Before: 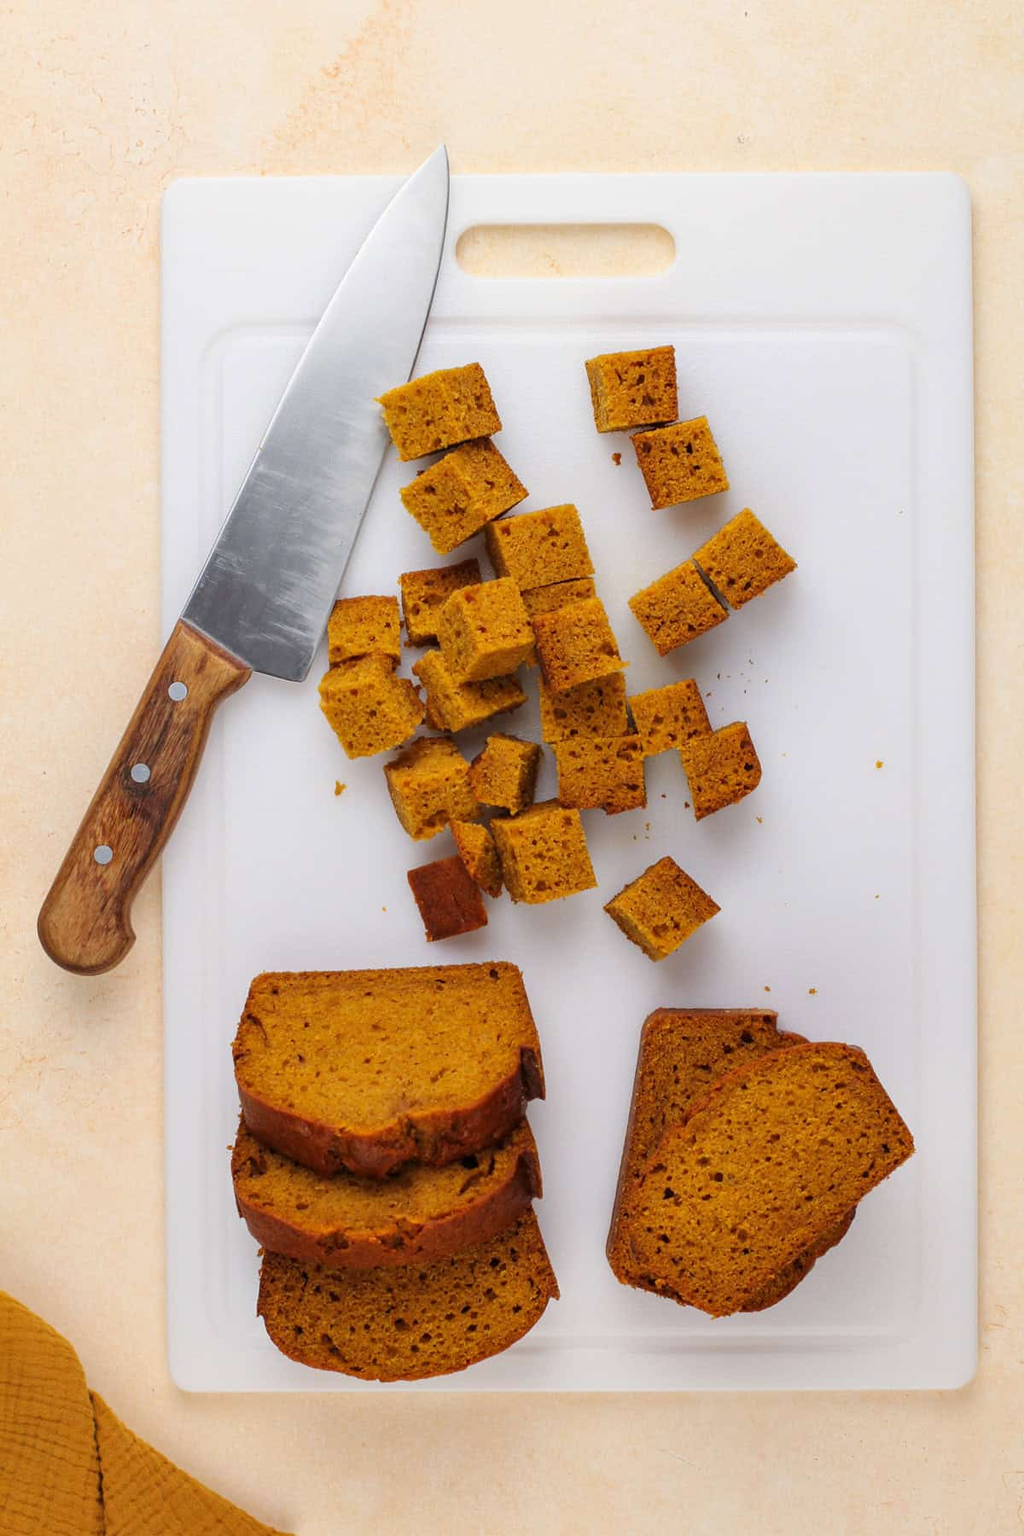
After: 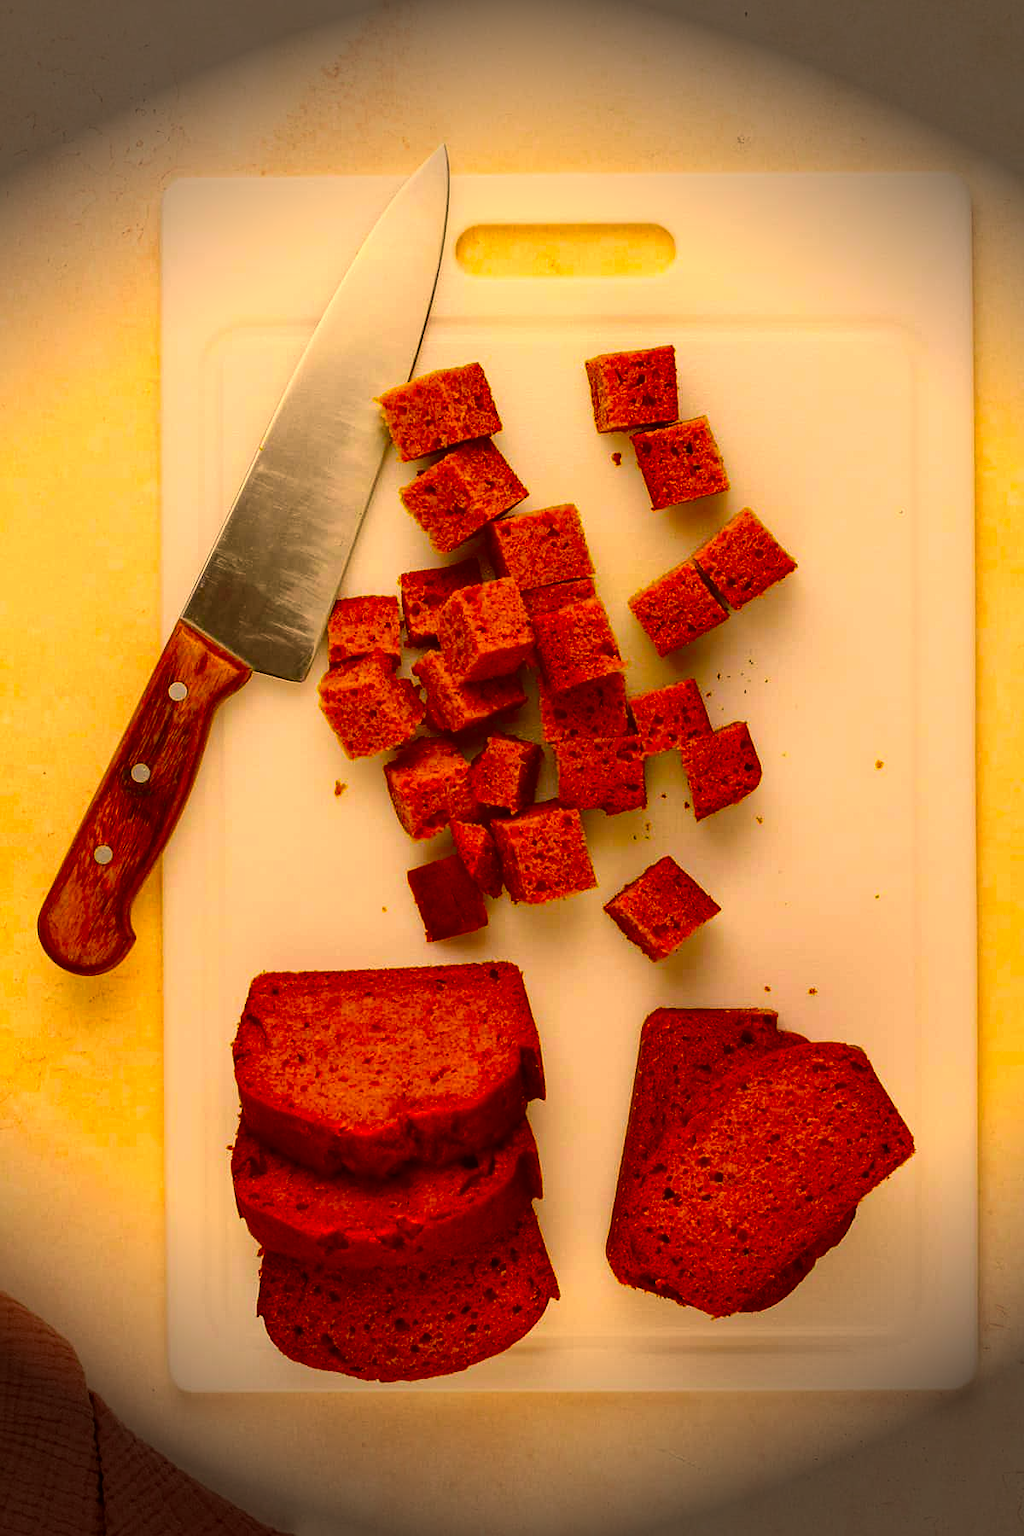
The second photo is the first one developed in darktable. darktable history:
vignetting: fall-off start 90.73%, fall-off radius 39.18%, brightness -0.872, width/height ratio 1.213, shape 1.29
sharpen: radius 1.305, amount 0.294, threshold 0.032
contrast brightness saturation: contrast 0.134, brightness -0.223, saturation 0.142
color correction: highlights a* 10.76, highlights b* 30.39, shadows a* 2.78, shadows b* 17.54, saturation 1.75
